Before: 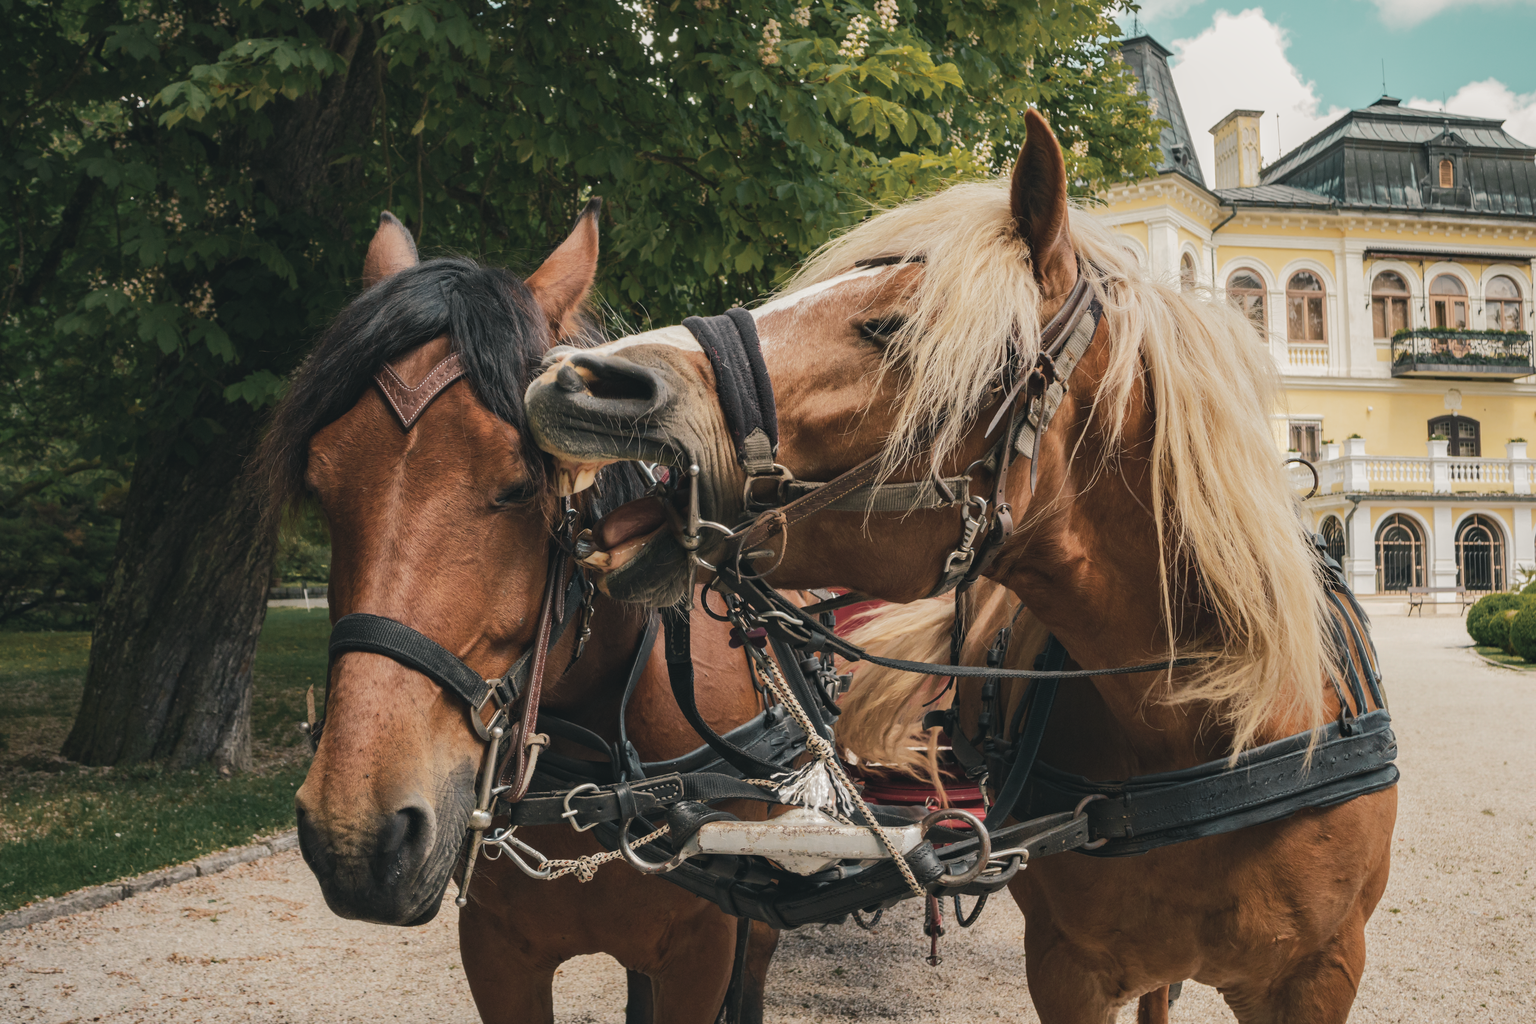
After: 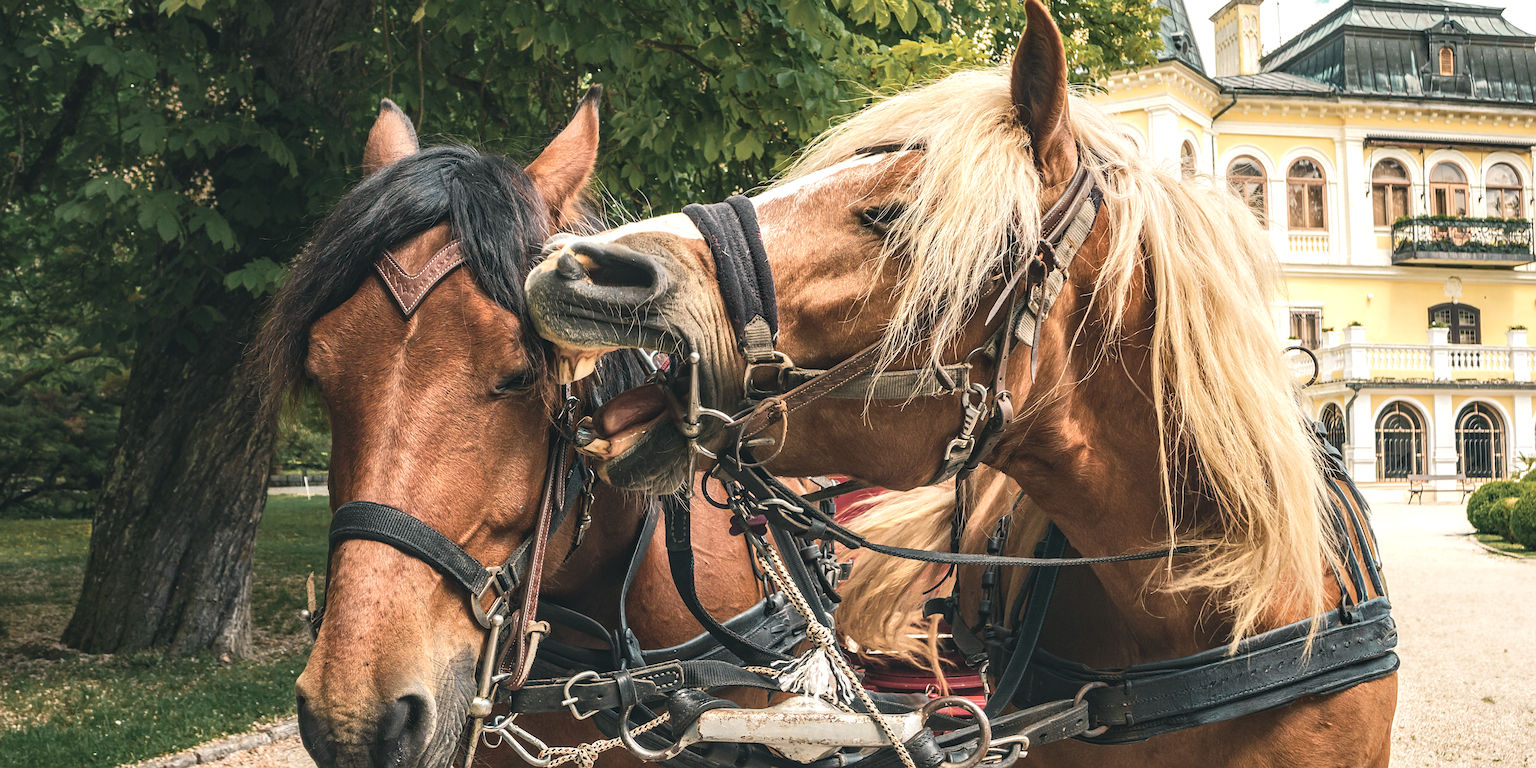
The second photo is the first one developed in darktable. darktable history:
local contrast: detail 130%
sharpen: on, module defaults
crop: top 11.009%, bottom 13.958%
exposure: black level correction 0, exposure 0.69 EV, compensate exposure bias true, compensate highlight preservation false
velvia: strength 14.6%
